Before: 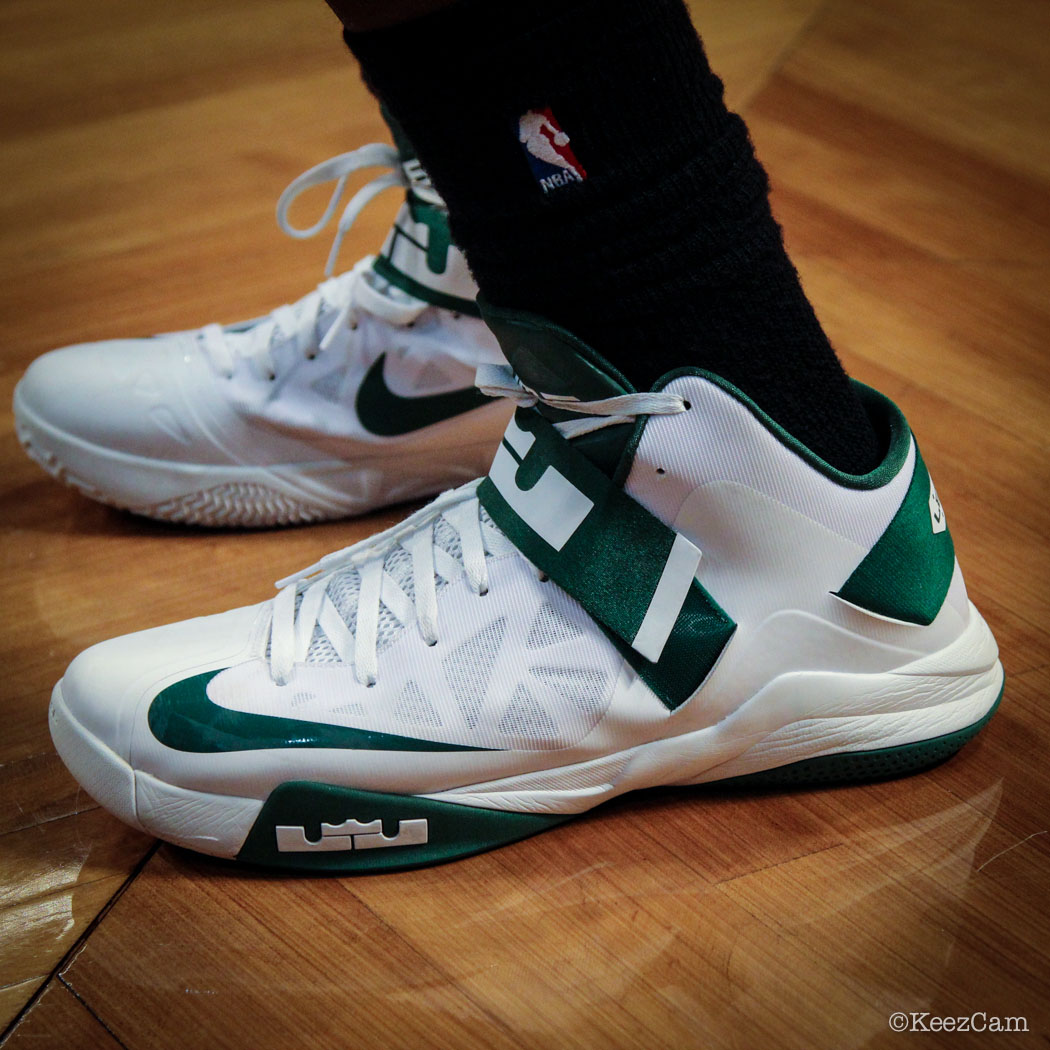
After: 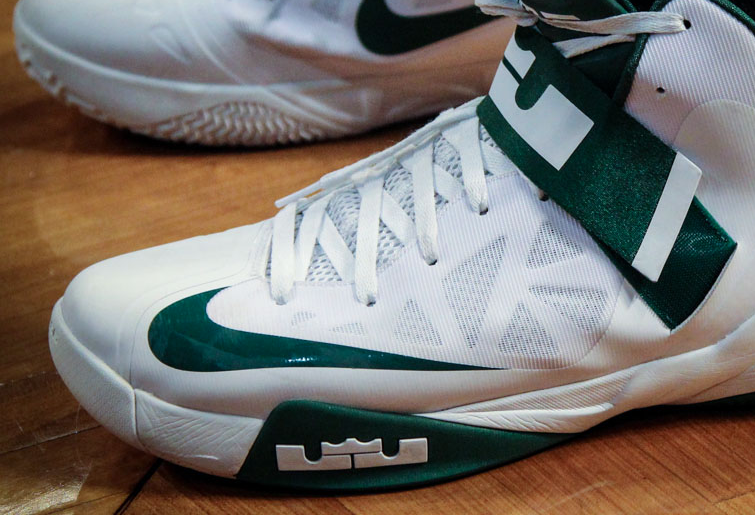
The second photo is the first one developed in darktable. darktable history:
crop: top 36.364%, right 28.06%, bottom 14.57%
contrast brightness saturation: contrast 0.07
